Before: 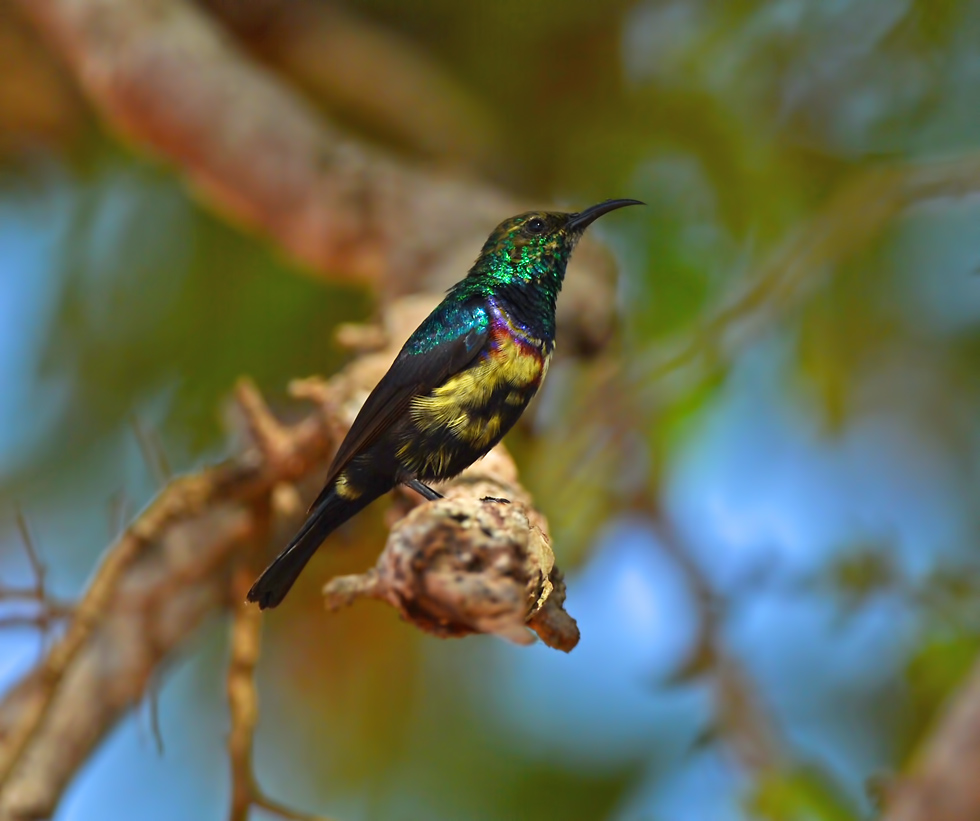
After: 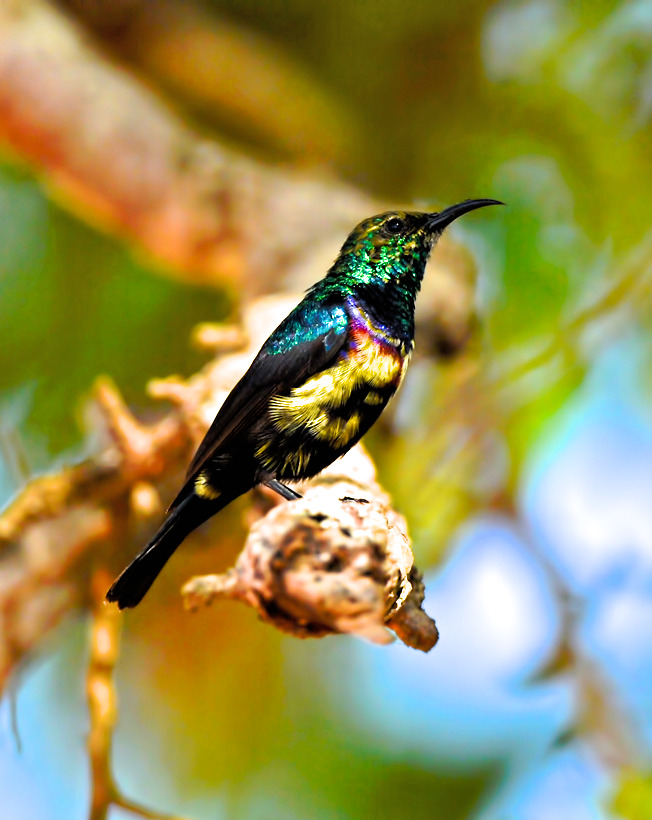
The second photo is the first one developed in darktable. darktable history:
shadows and highlights: shadows 43.09, highlights 6.57
exposure: black level correction 0.001, exposure 0.967 EV, compensate highlight preservation false
color balance rgb: perceptual saturation grading › global saturation 30.894%
tone curve: curves: ch0 [(0, 0) (0.003, 0.003) (0.011, 0.011) (0.025, 0.024) (0.044, 0.043) (0.069, 0.068) (0.1, 0.098) (0.136, 0.133) (0.177, 0.173) (0.224, 0.22) (0.277, 0.271) (0.335, 0.328) (0.399, 0.39) (0.468, 0.458) (0.543, 0.563) (0.623, 0.64) (0.709, 0.722) (0.801, 0.809) (0.898, 0.902) (1, 1)], preserve colors none
crop and rotate: left 14.393%, right 18.978%
filmic rgb: black relative exposure -3.67 EV, white relative exposure 2.44 EV, hardness 3.27
